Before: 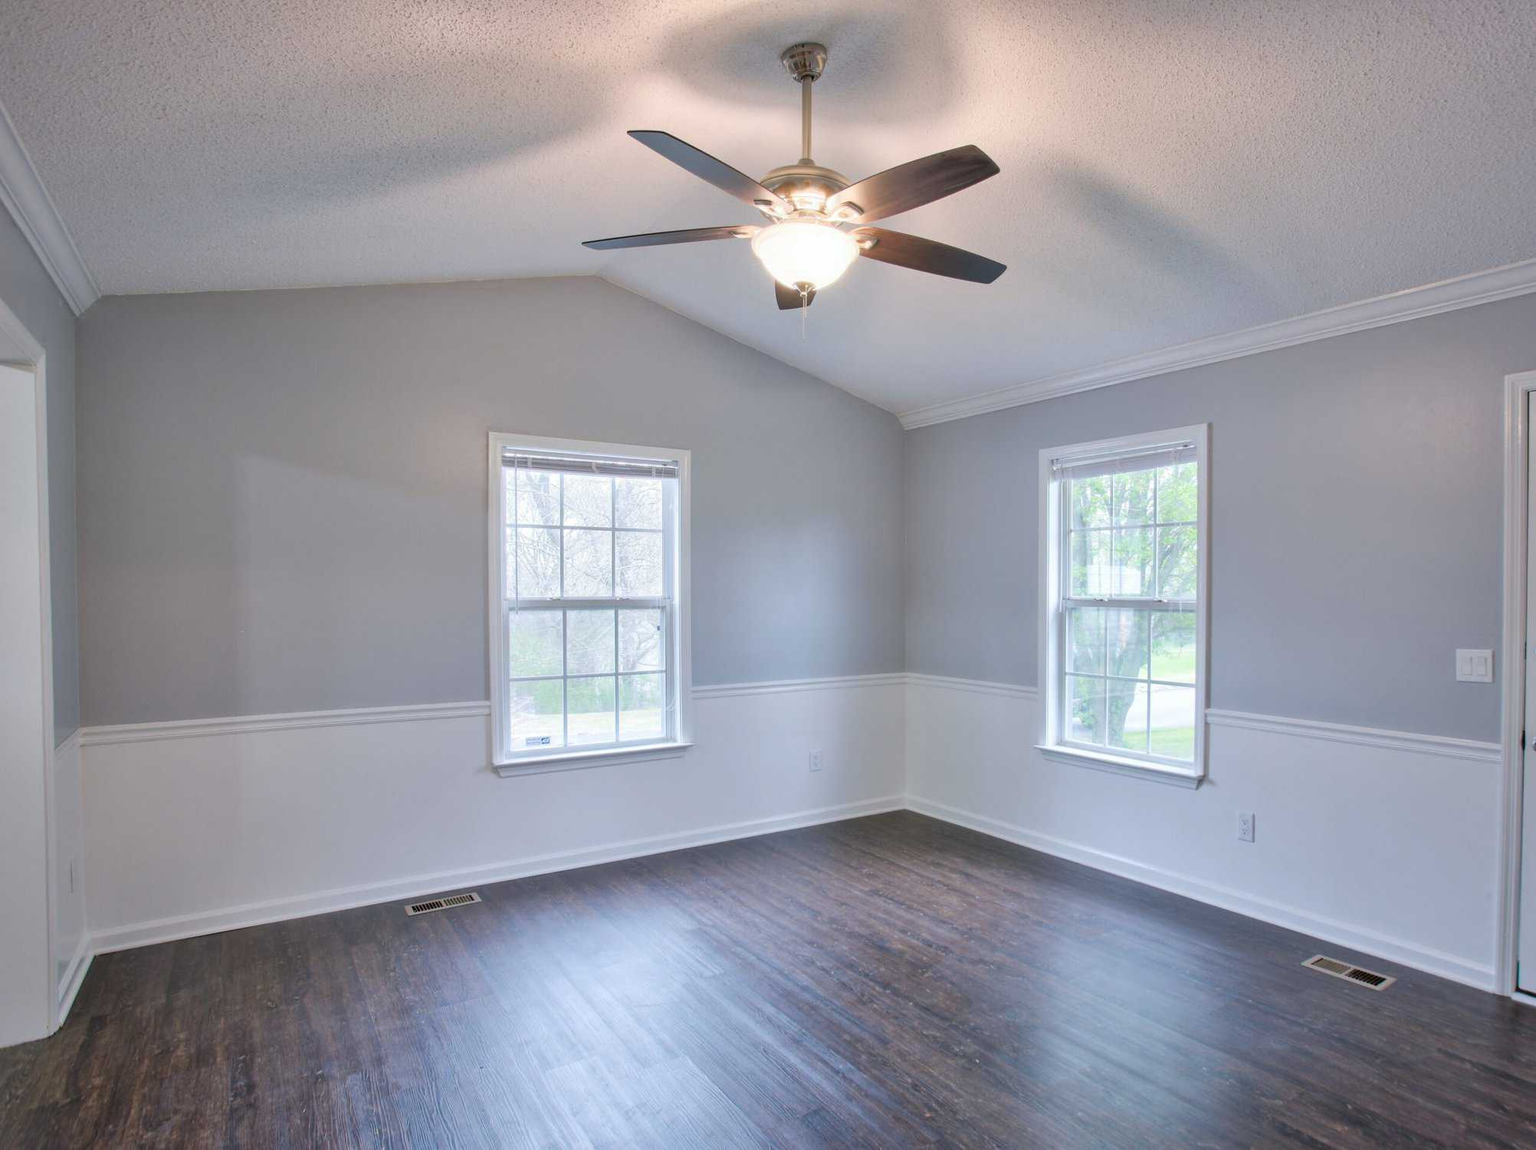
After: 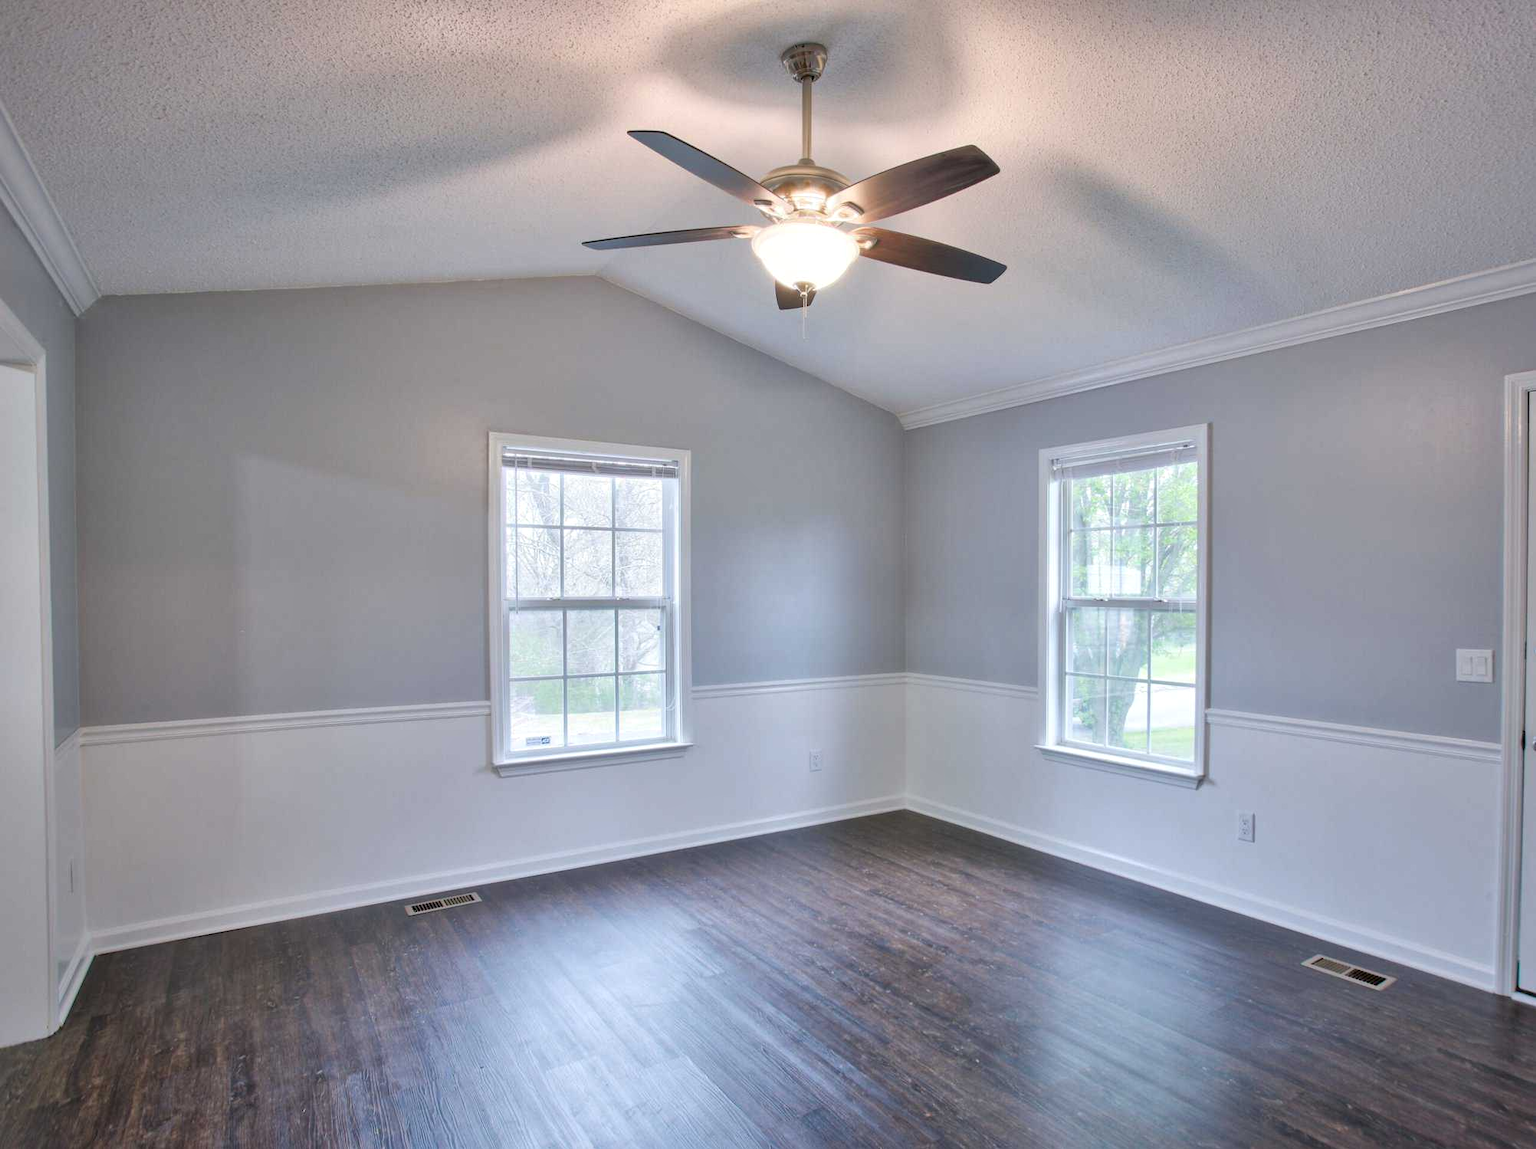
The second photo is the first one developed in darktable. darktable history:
local contrast: mode bilateral grid, contrast 20, coarseness 51, detail 119%, midtone range 0.2
